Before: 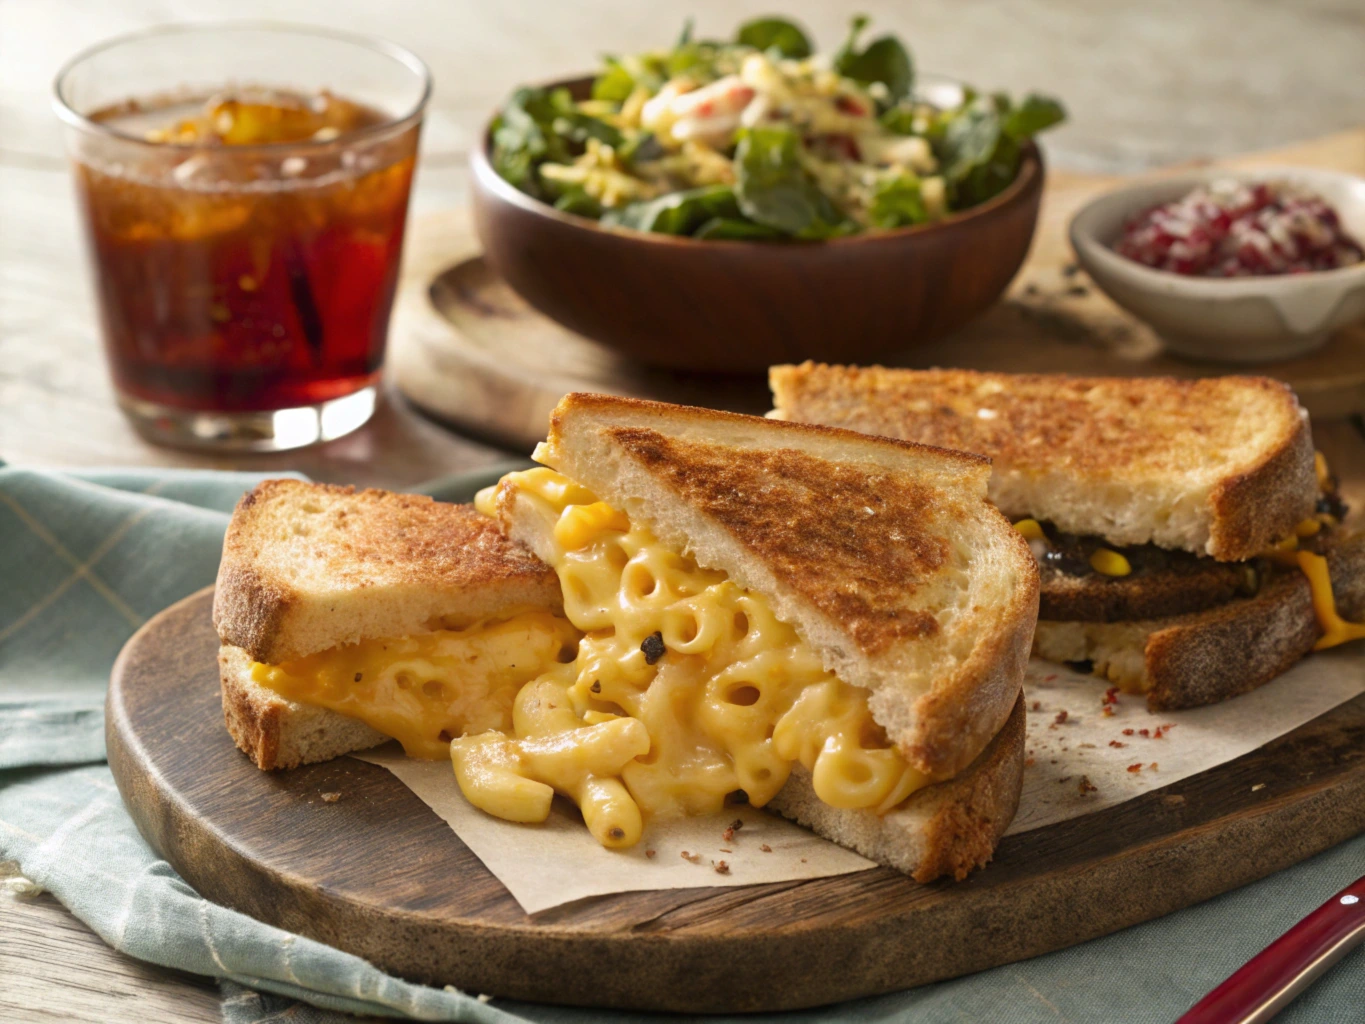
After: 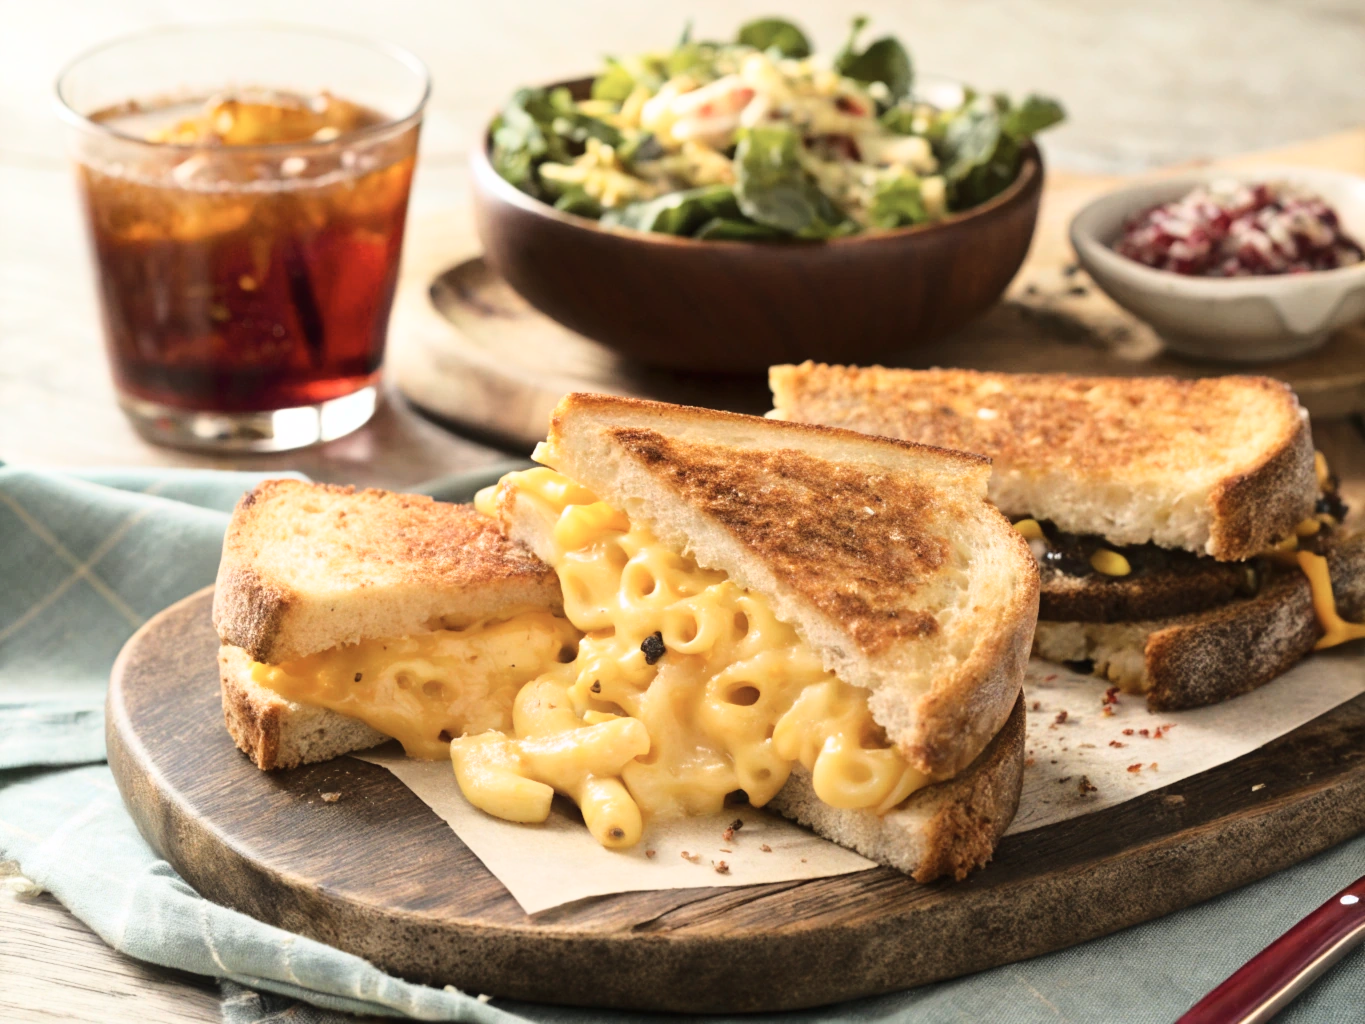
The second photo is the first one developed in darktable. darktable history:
color zones: curves: ch0 [(0, 0.5) (0.143, 0.5) (0.286, 0.5) (0.429, 0.504) (0.571, 0.5) (0.714, 0.509) (0.857, 0.5) (1, 0.5)]; ch1 [(0, 0.425) (0.143, 0.425) (0.286, 0.375) (0.429, 0.405) (0.571, 0.5) (0.714, 0.47) (0.857, 0.425) (1, 0.435)]; ch2 [(0, 0.5) (0.143, 0.5) (0.286, 0.5) (0.429, 0.517) (0.571, 0.5) (0.714, 0.51) (0.857, 0.5) (1, 0.5)]
base curve: curves: ch0 [(0, 0) (0.028, 0.03) (0.121, 0.232) (0.46, 0.748) (0.859, 0.968) (1, 1)]
